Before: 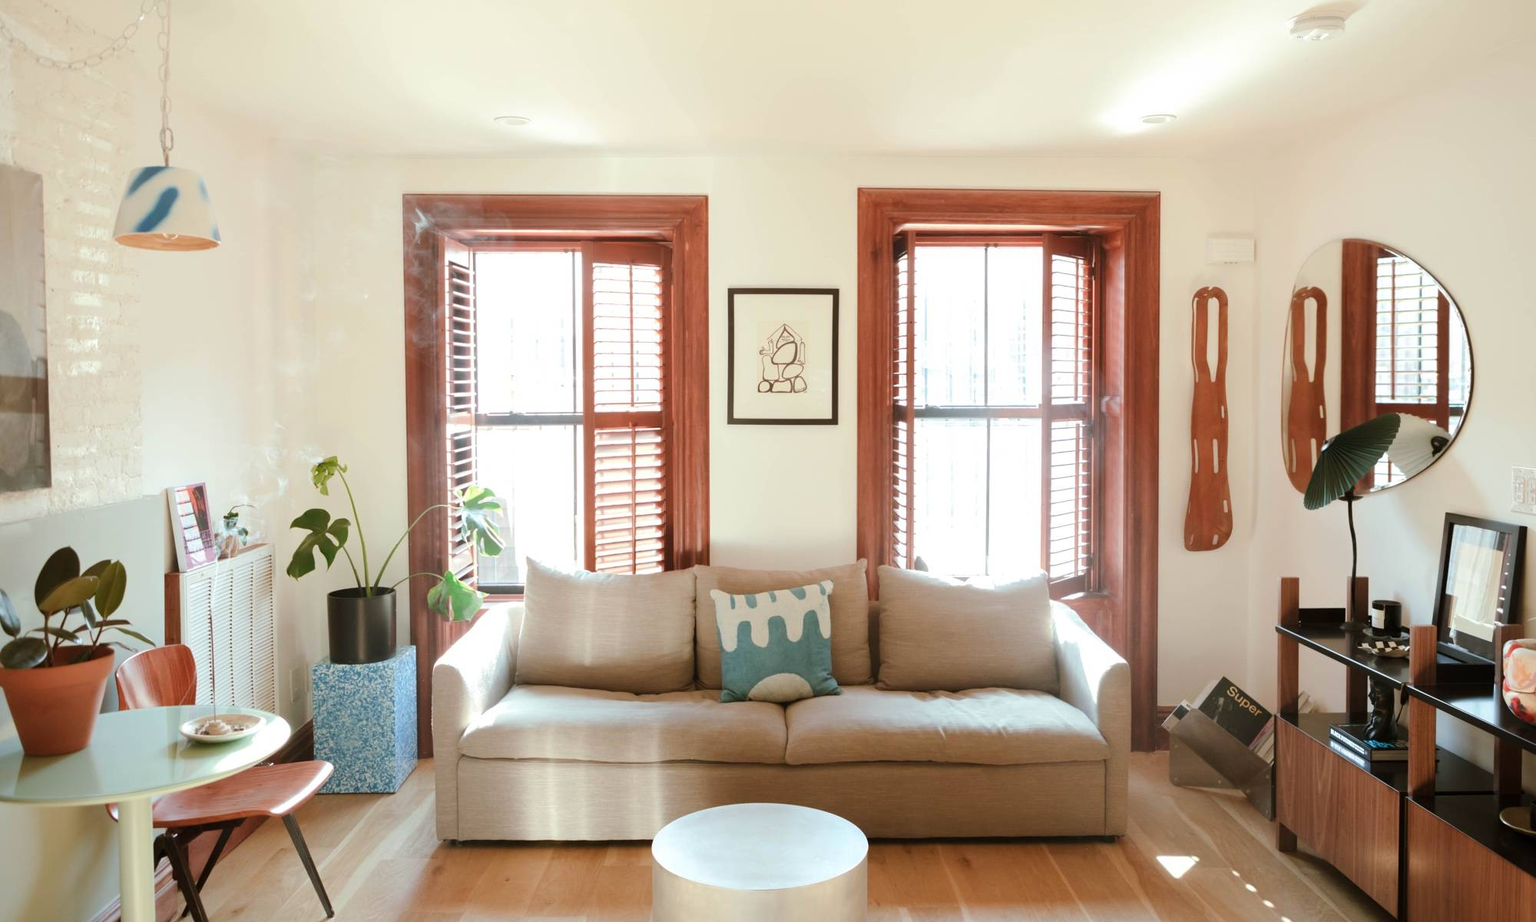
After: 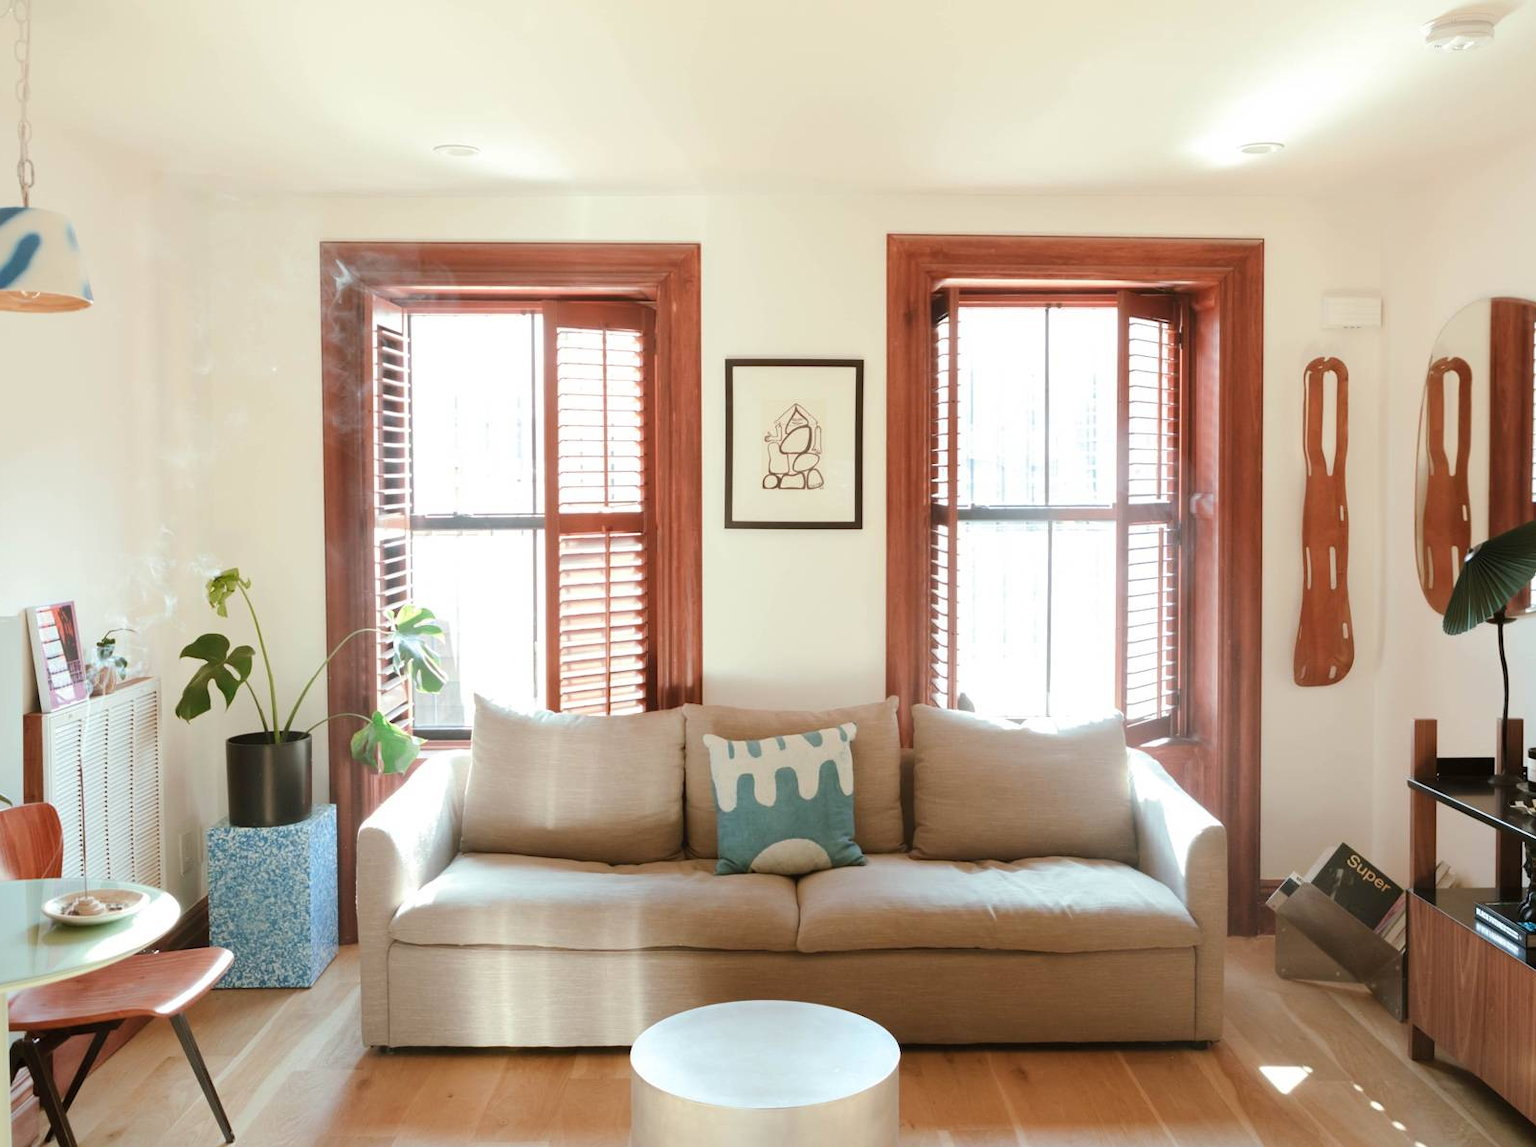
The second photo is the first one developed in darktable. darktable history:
crop and rotate: left 9.52%, right 10.202%
